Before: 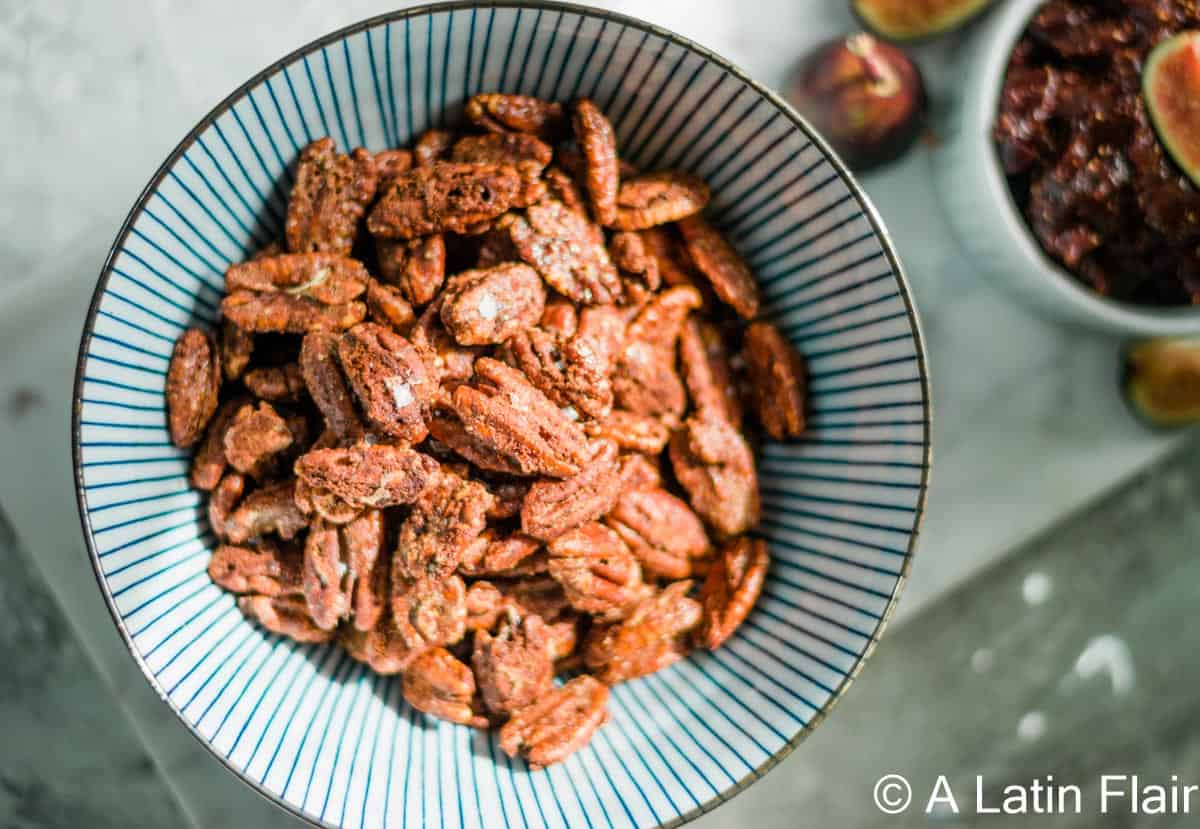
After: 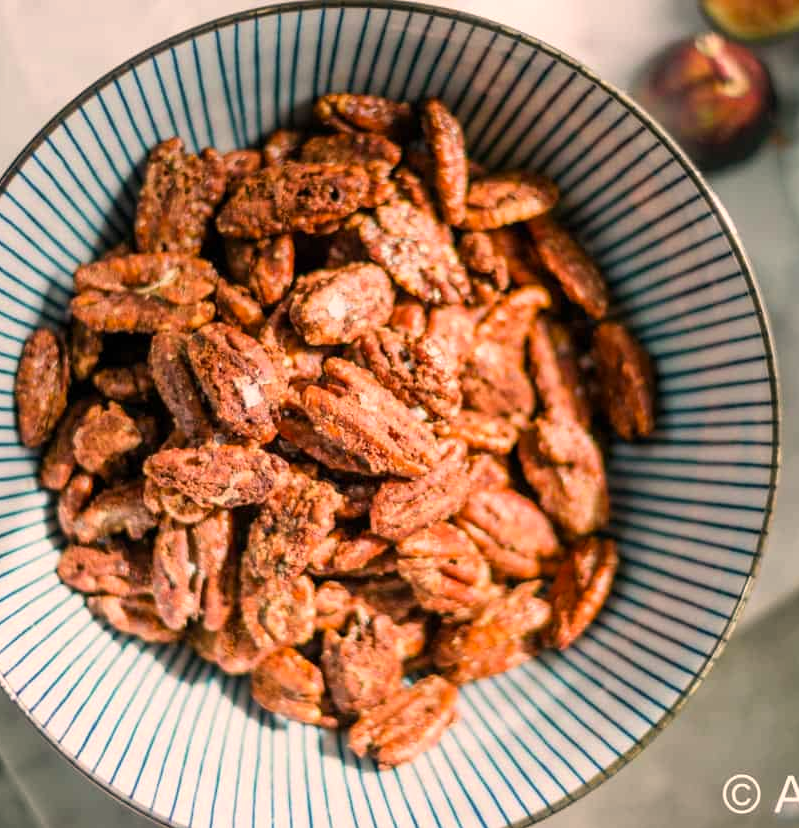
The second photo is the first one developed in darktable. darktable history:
crop and rotate: left 12.648%, right 20.685%
color correction: highlights a* 11.96, highlights b* 11.58
